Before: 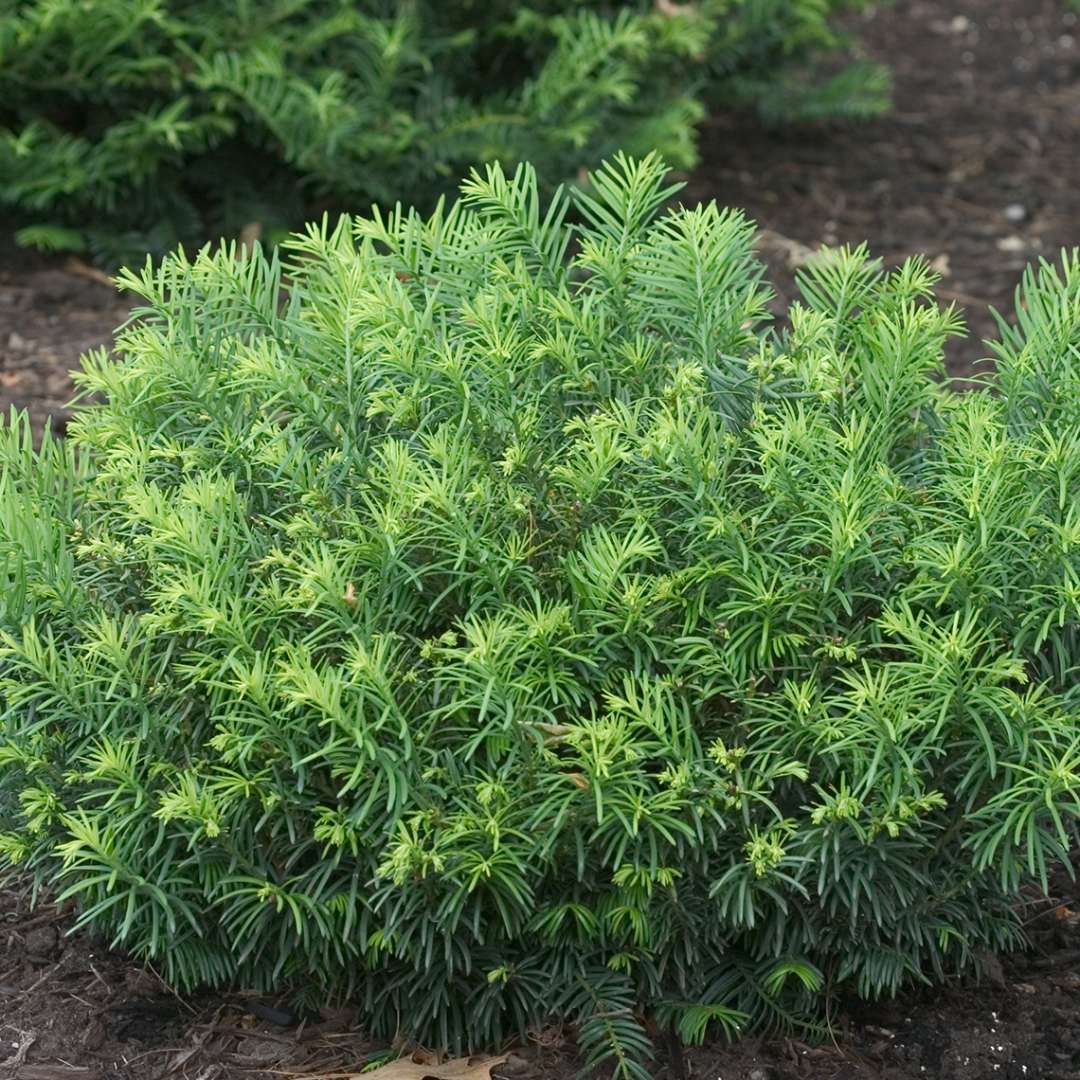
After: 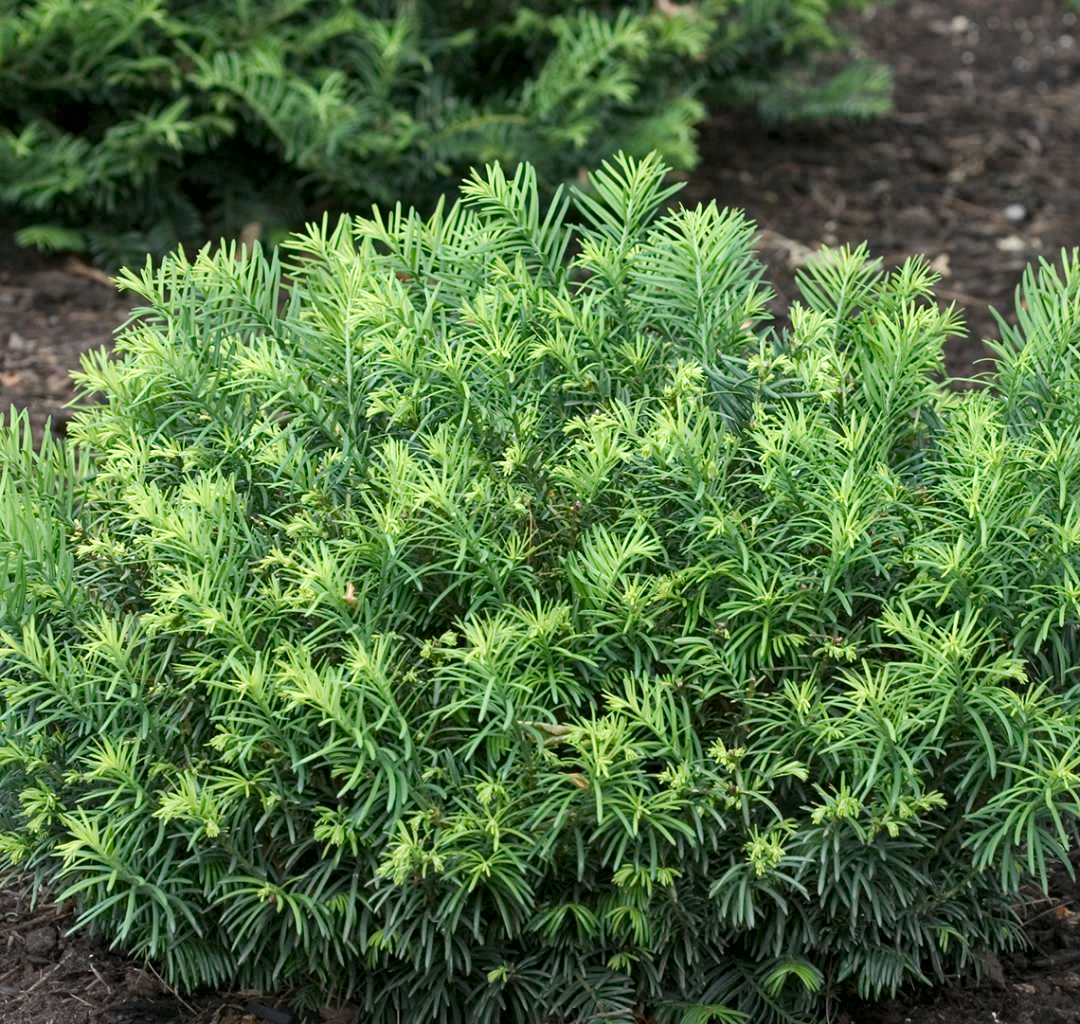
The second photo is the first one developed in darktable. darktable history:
crop and rotate: top 0.004%, bottom 5.143%
local contrast: mode bilateral grid, contrast 20, coarseness 51, detail 171%, midtone range 0.2
